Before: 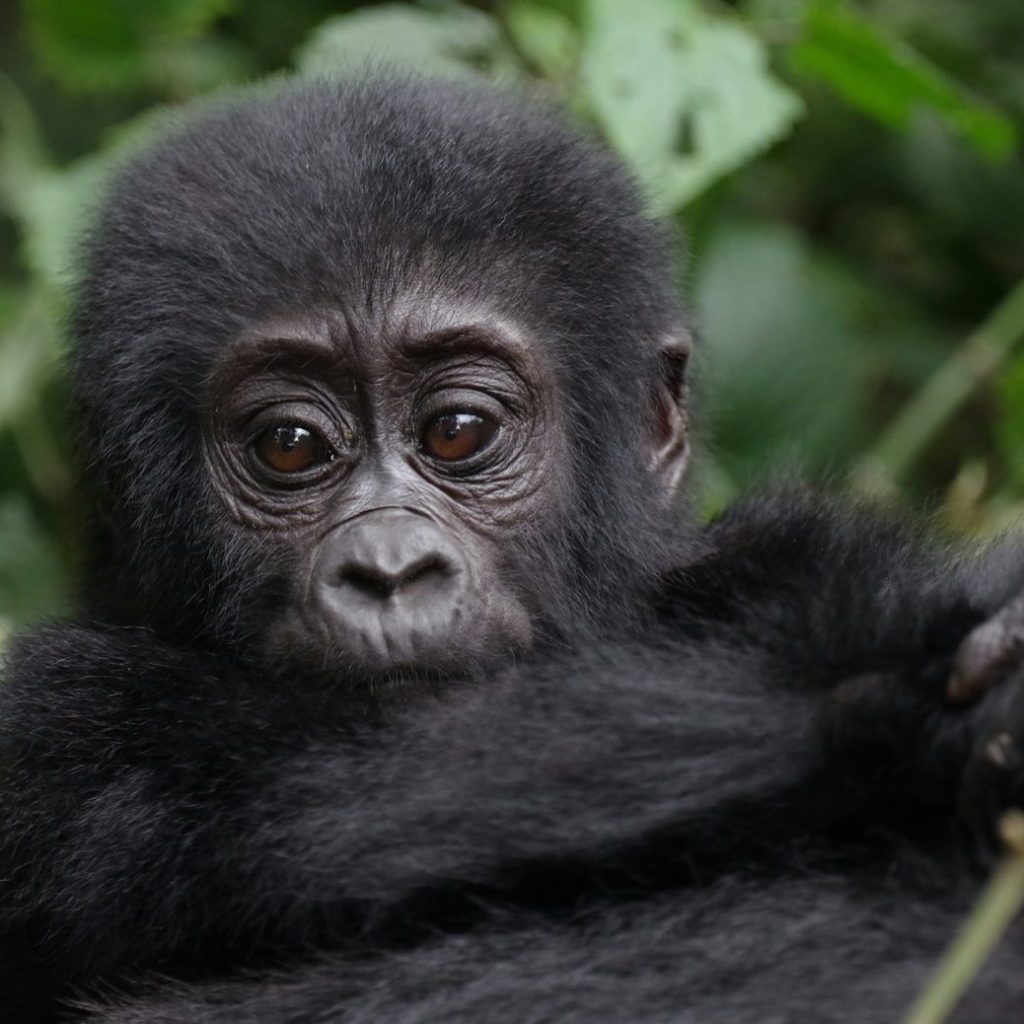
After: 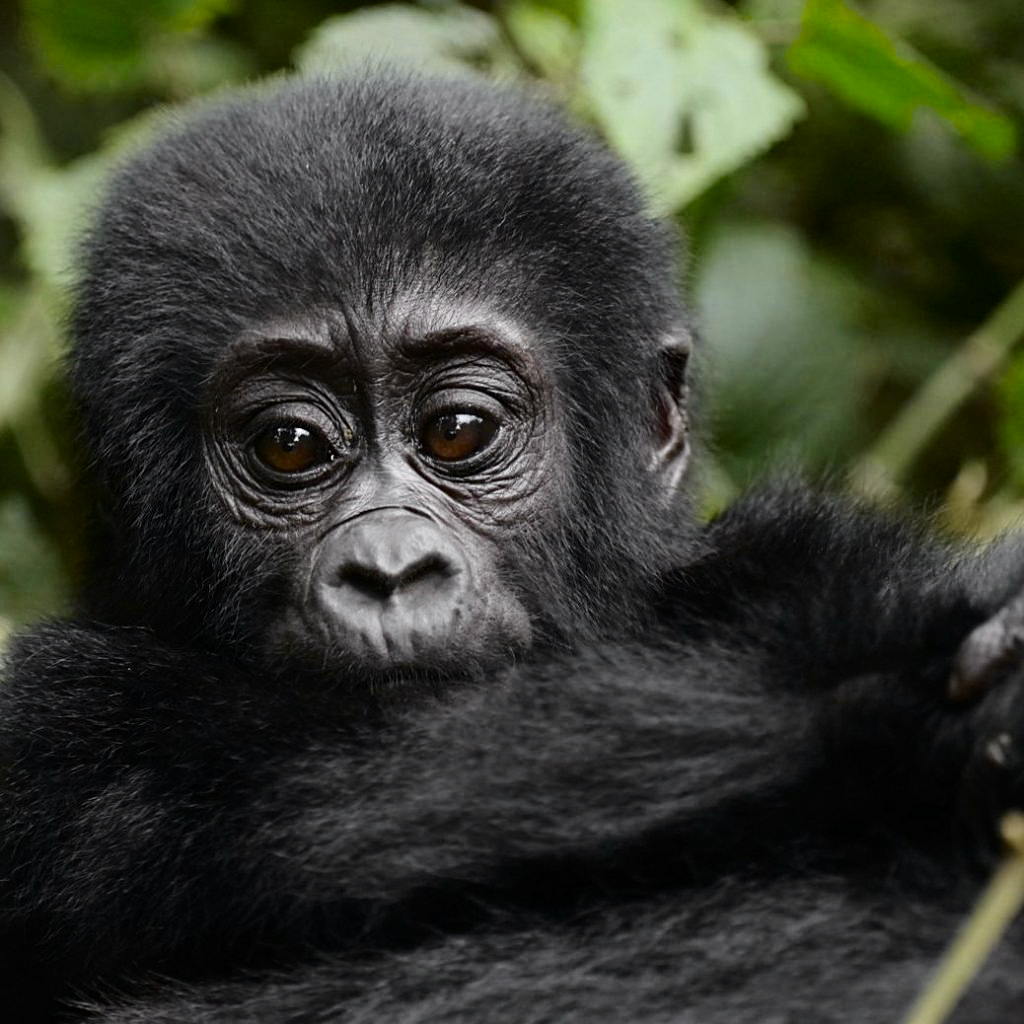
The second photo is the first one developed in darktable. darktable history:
sharpen: radius 2.186, amount 0.387, threshold 0.05
tone curve: curves: ch0 [(0, 0) (0.136, 0.084) (0.346, 0.366) (0.489, 0.559) (0.66, 0.748) (0.849, 0.902) (1, 0.974)]; ch1 [(0, 0) (0.353, 0.344) (0.45, 0.46) (0.498, 0.498) (0.521, 0.512) (0.563, 0.559) (0.592, 0.605) (0.641, 0.673) (1, 1)]; ch2 [(0, 0) (0.333, 0.346) (0.375, 0.375) (0.424, 0.43) (0.476, 0.492) (0.502, 0.502) (0.524, 0.531) (0.579, 0.61) (0.612, 0.644) (0.641, 0.722) (1, 1)], color space Lab, independent channels, preserve colors none
